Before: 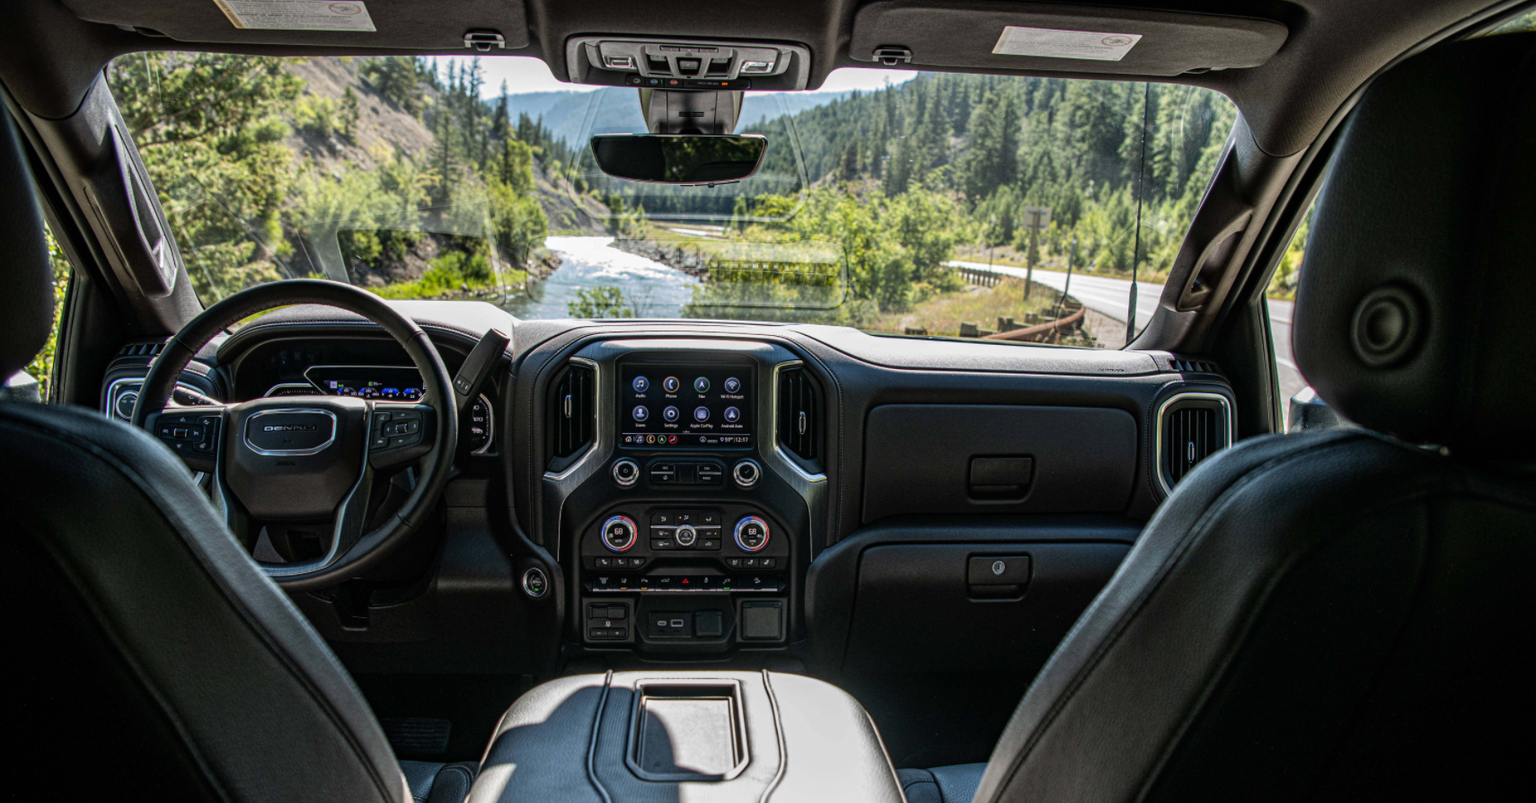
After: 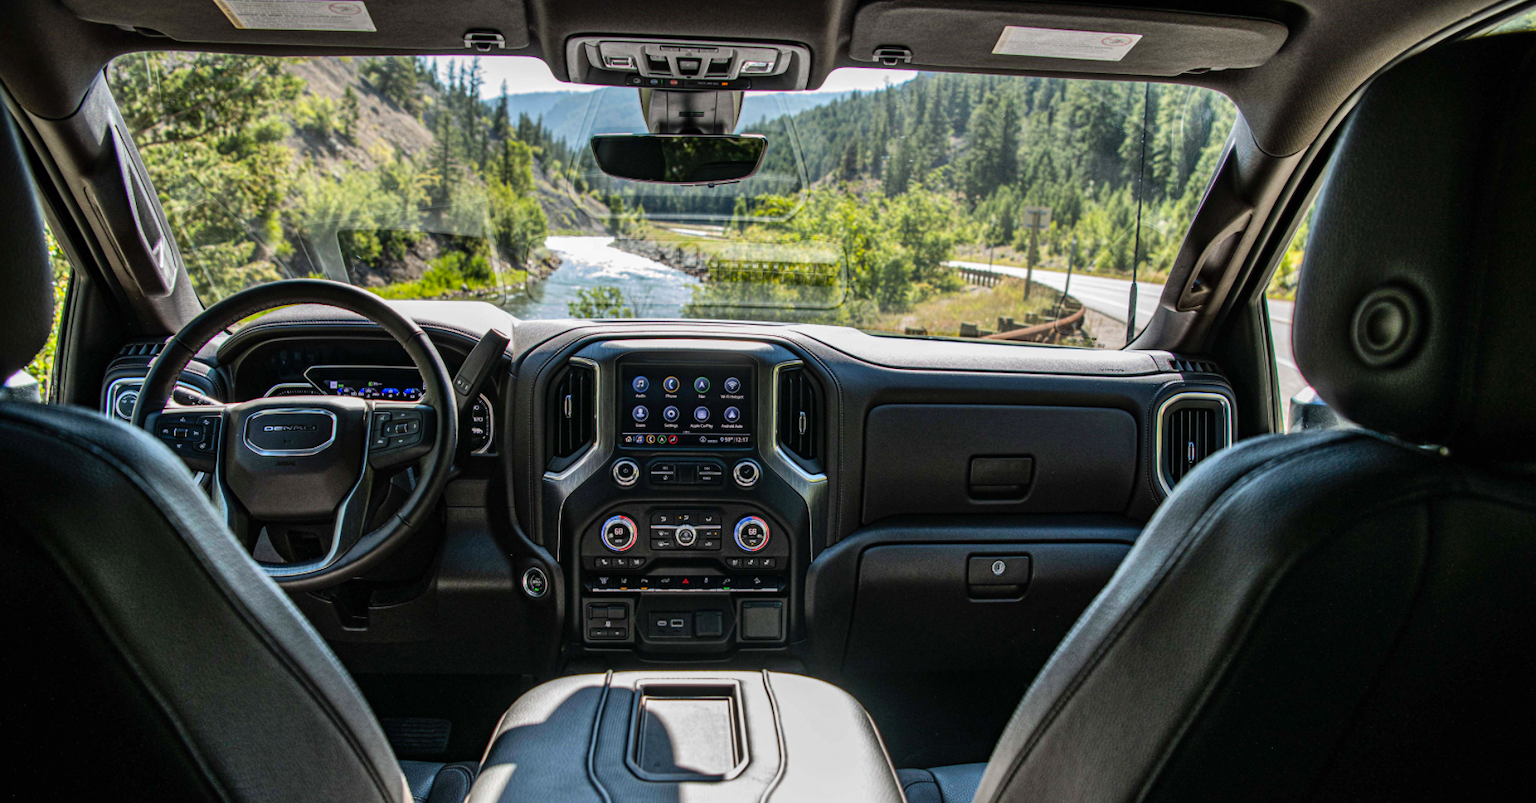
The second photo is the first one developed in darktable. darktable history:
color balance rgb: linear chroma grading › global chroma 9.811%, perceptual saturation grading › global saturation 0.64%, saturation formula JzAzBz (2021)
shadows and highlights: radius 116.37, shadows 42.27, highlights -62, soften with gaussian
